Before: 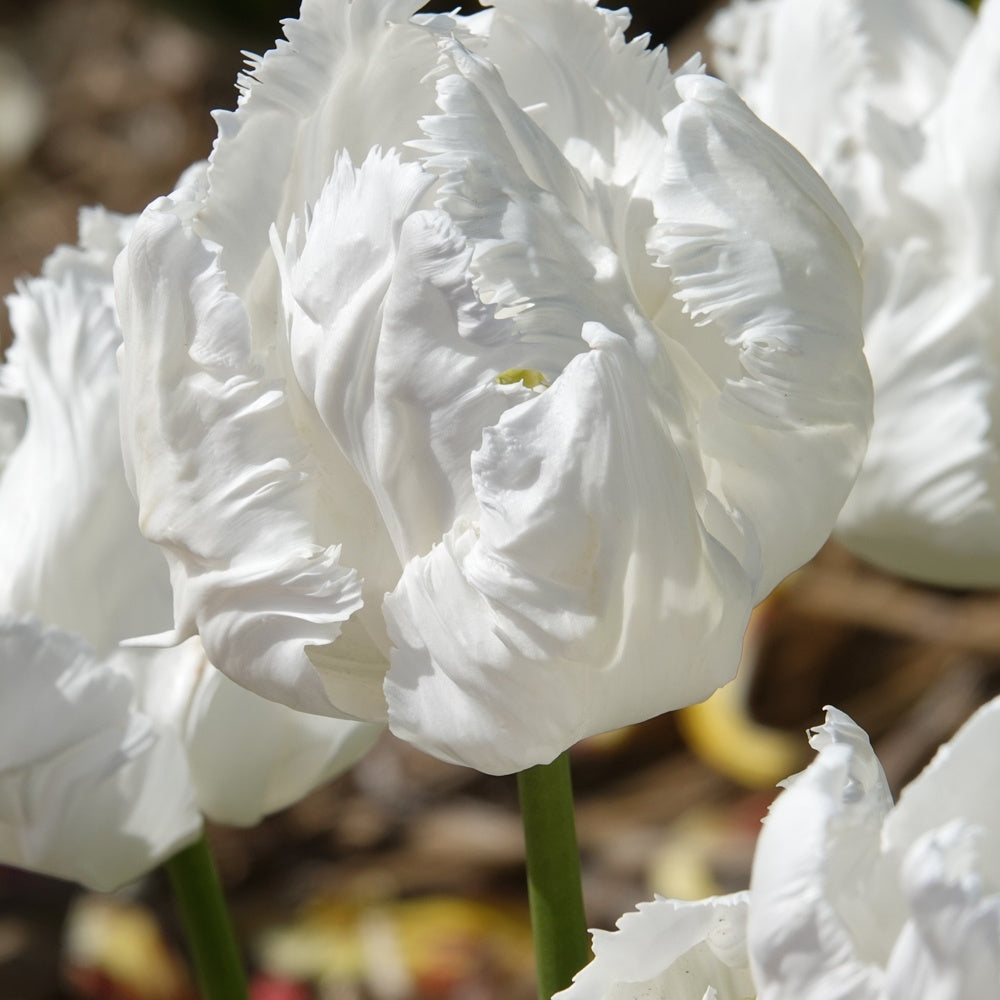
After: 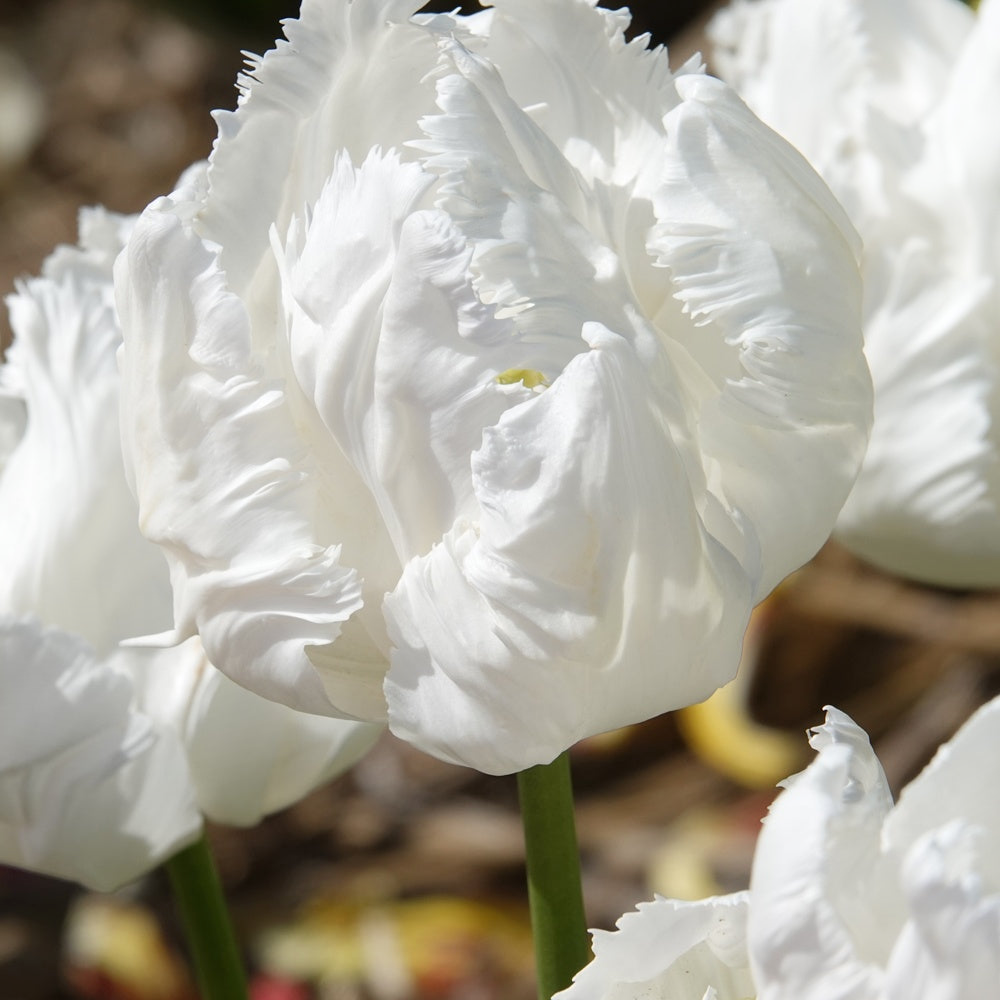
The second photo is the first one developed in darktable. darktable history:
shadows and highlights: shadows -24.28, highlights 49.77, soften with gaussian
